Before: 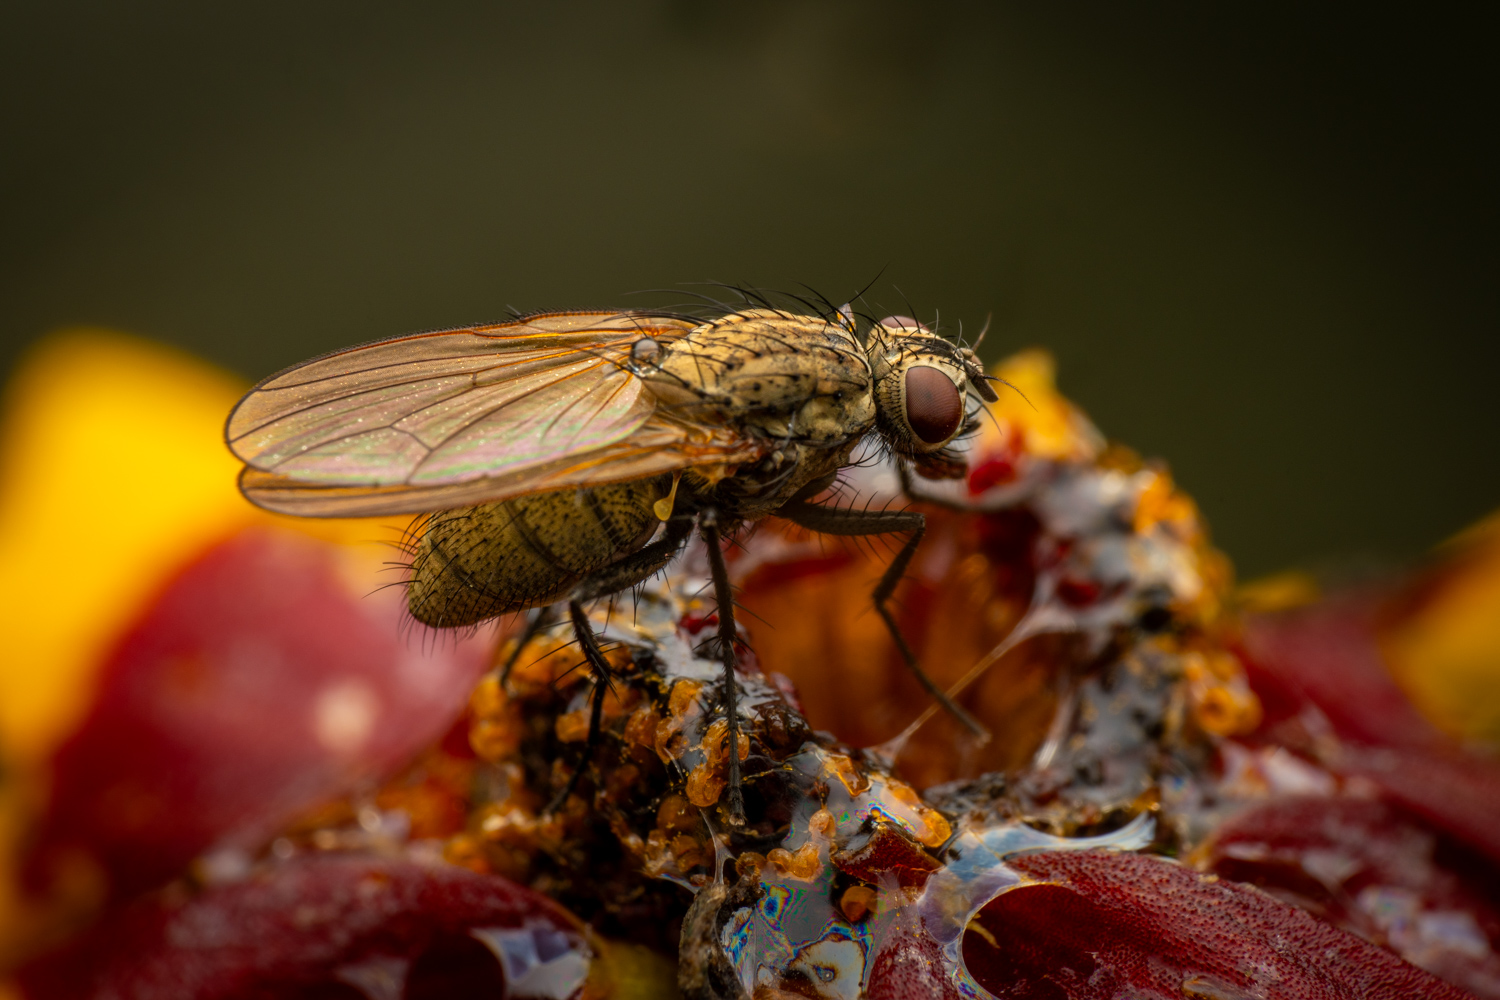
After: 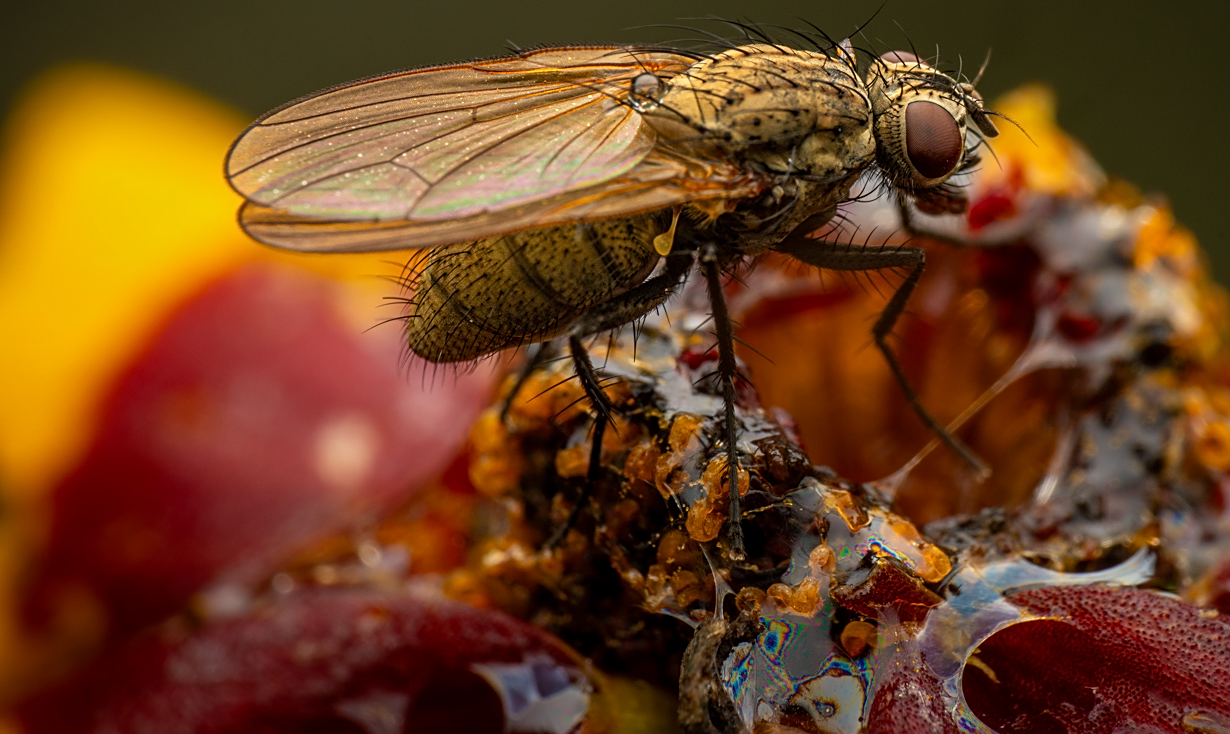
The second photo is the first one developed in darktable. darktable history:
crop: top 26.531%, right 17.959%
sharpen: on, module defaults
tone equalizer: -8 EV -0.002 EV, -7 EV 0.005 EV, -6 EV -0.009 EV, -5 EV 0.011 EV, -4 EV -0.012 EV, -3 EV 0.007 EV, -2 EV -0.062 EV, -1 EV -0.293 EV, +0 EV -0.582 EV, smoothing diameter 2%, edges refinement/feathering 20, mask exposure compensation -1.57 EV, filter diffusion 5
